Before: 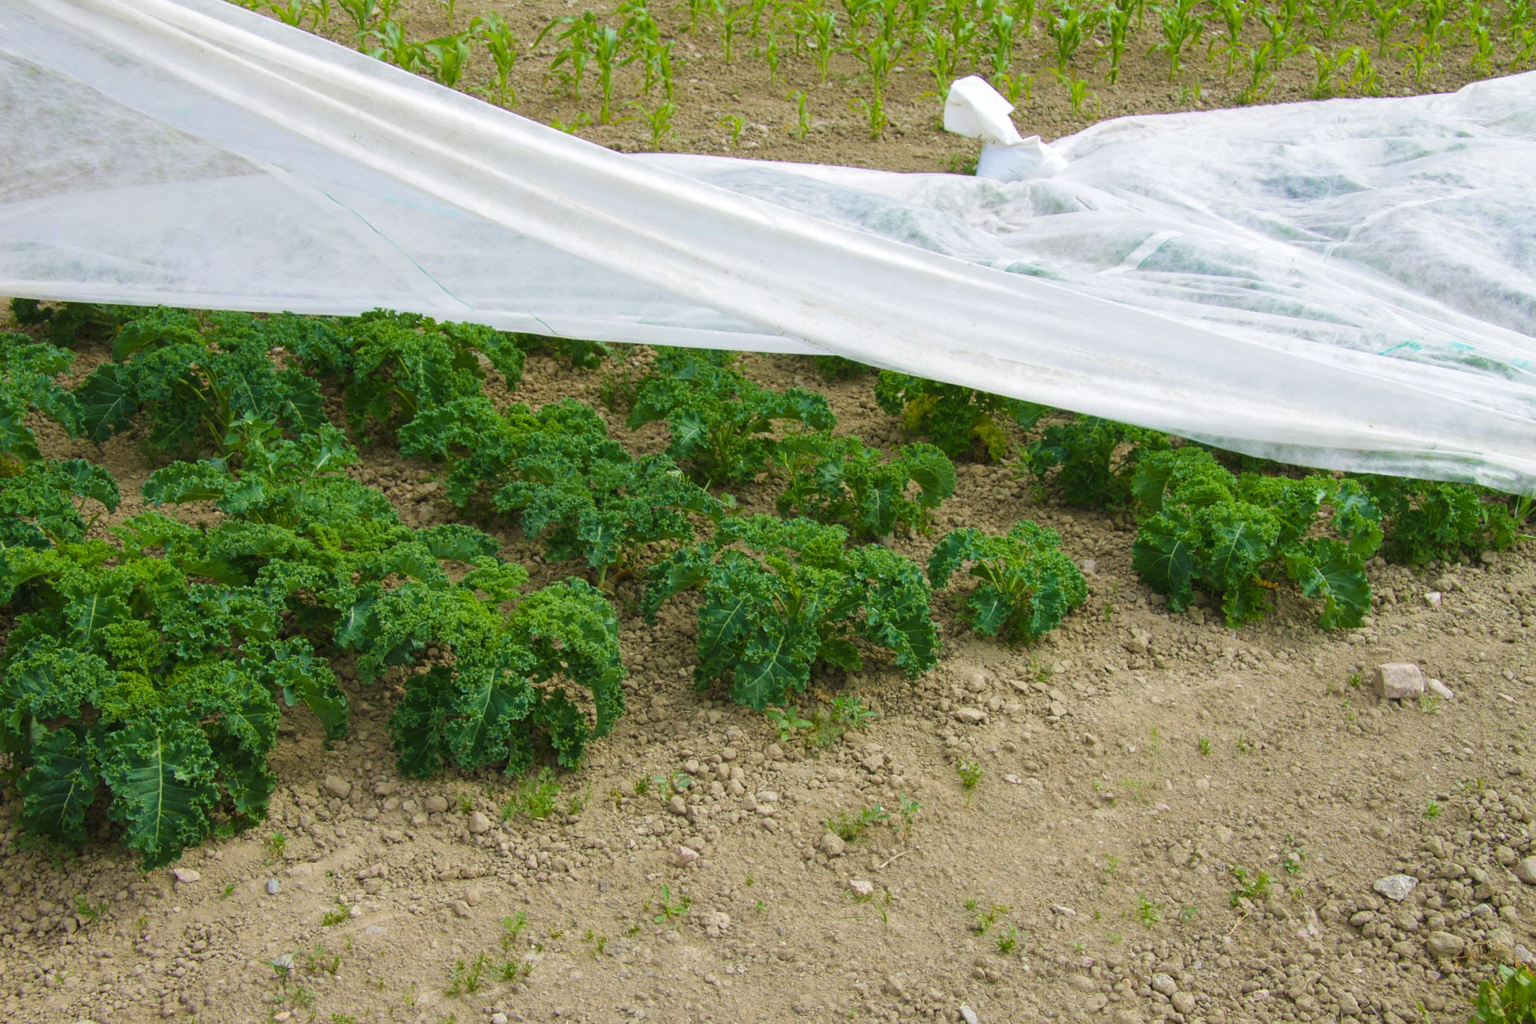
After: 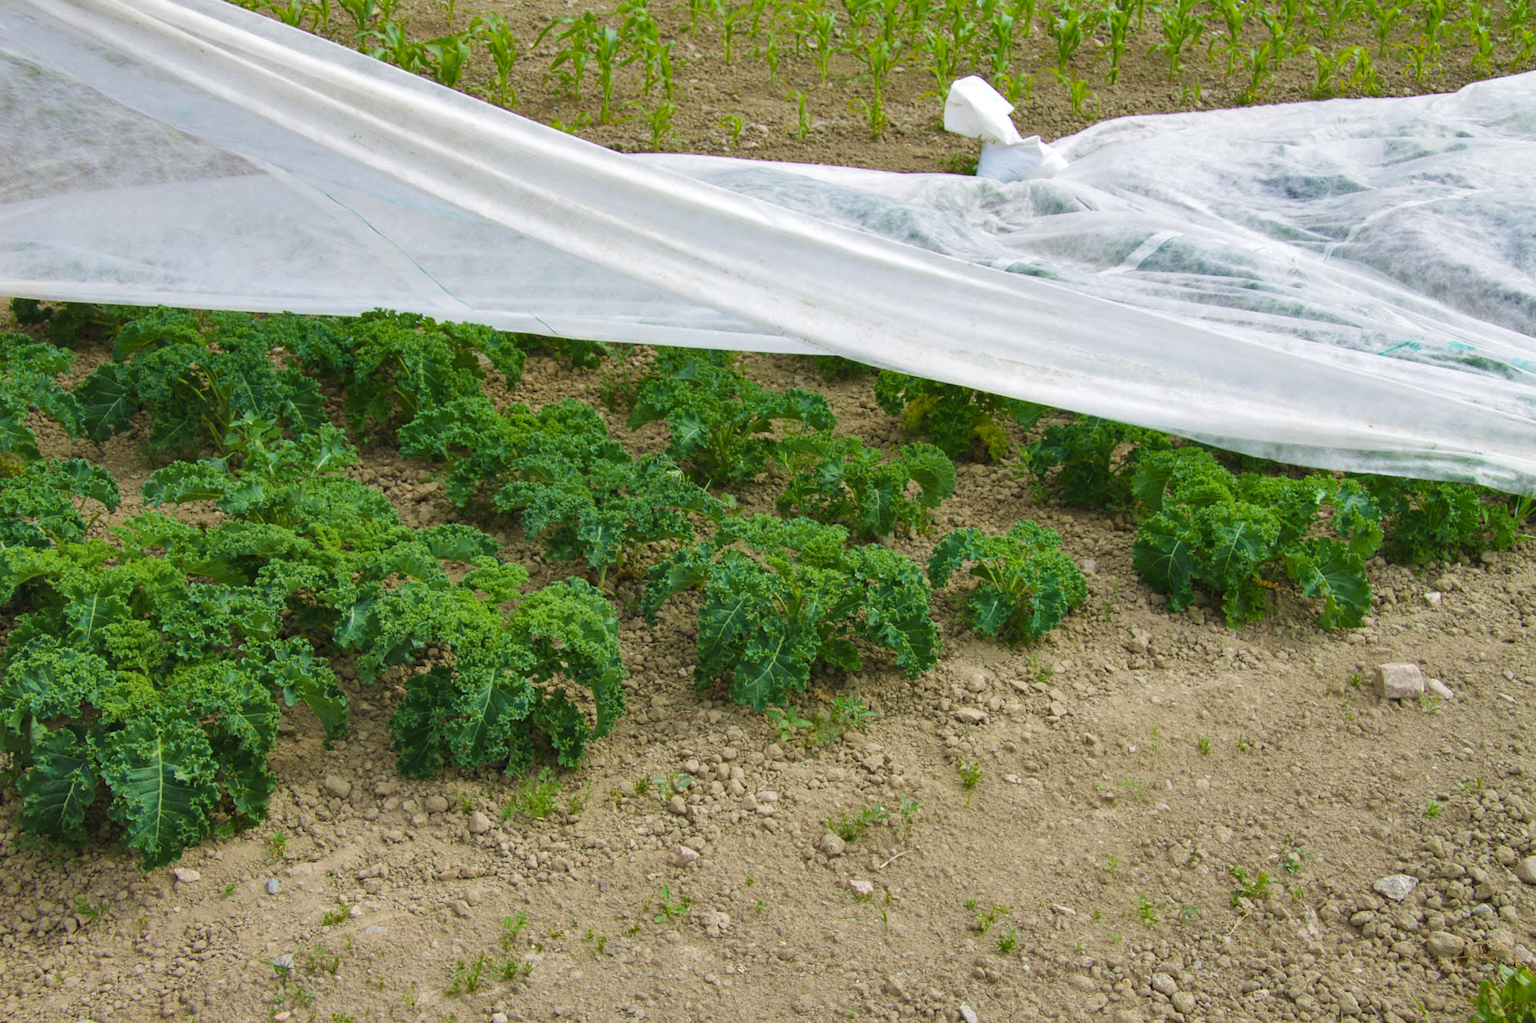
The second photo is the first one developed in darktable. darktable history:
tone equalizer: on, module defaults
shadows and highlights: shadows 60, soften with gaussian
